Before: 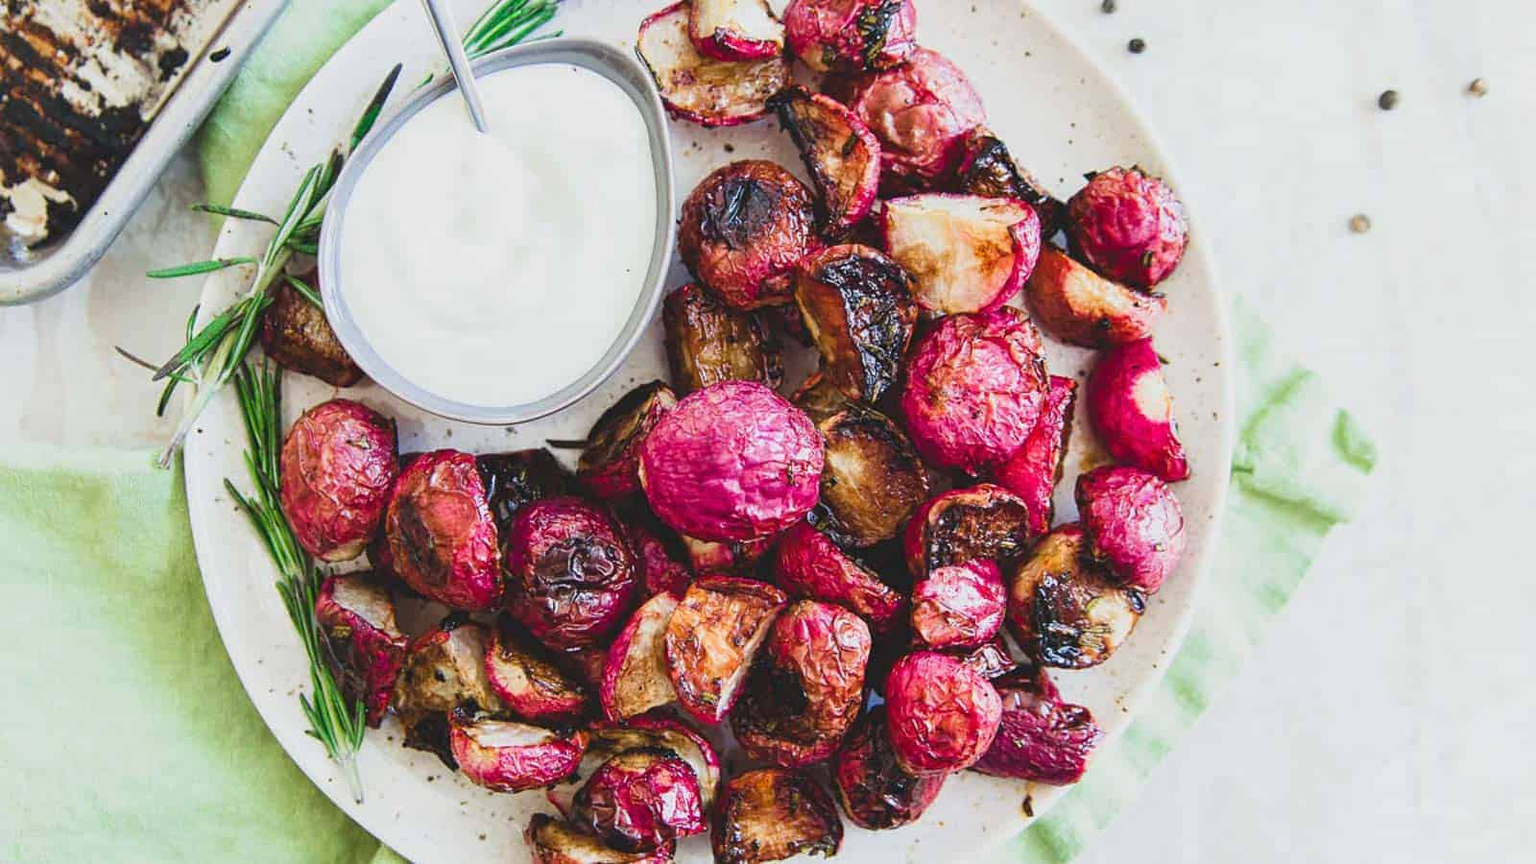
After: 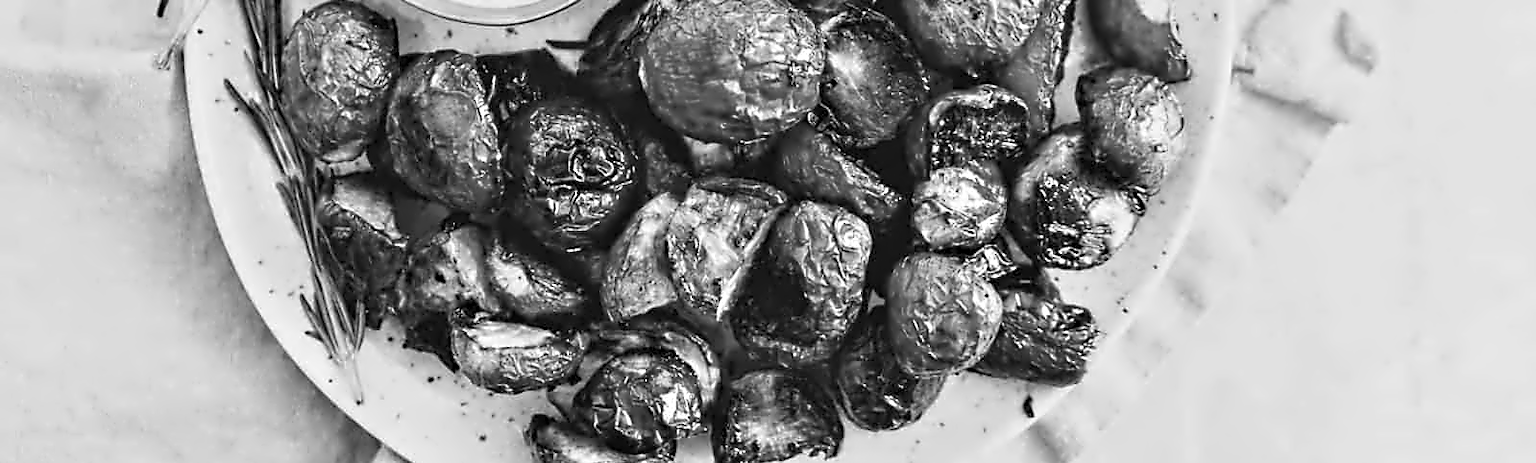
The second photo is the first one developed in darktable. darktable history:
crop and rotate: top 46.237%
contrast equalizer: octaves 7, y [[0.5, 0.542, 0.583, 0.625, 0.667, 0.708], [0.5 ×6], [0.5 ×6], [0, 0.033, 0.067, 0.1, 0.133, 0.167], [0, 0.05, 0.1, 0.15, 0.2, 0.25]]
monochrome: a 32, b 64, size 2.3, highlights 1
